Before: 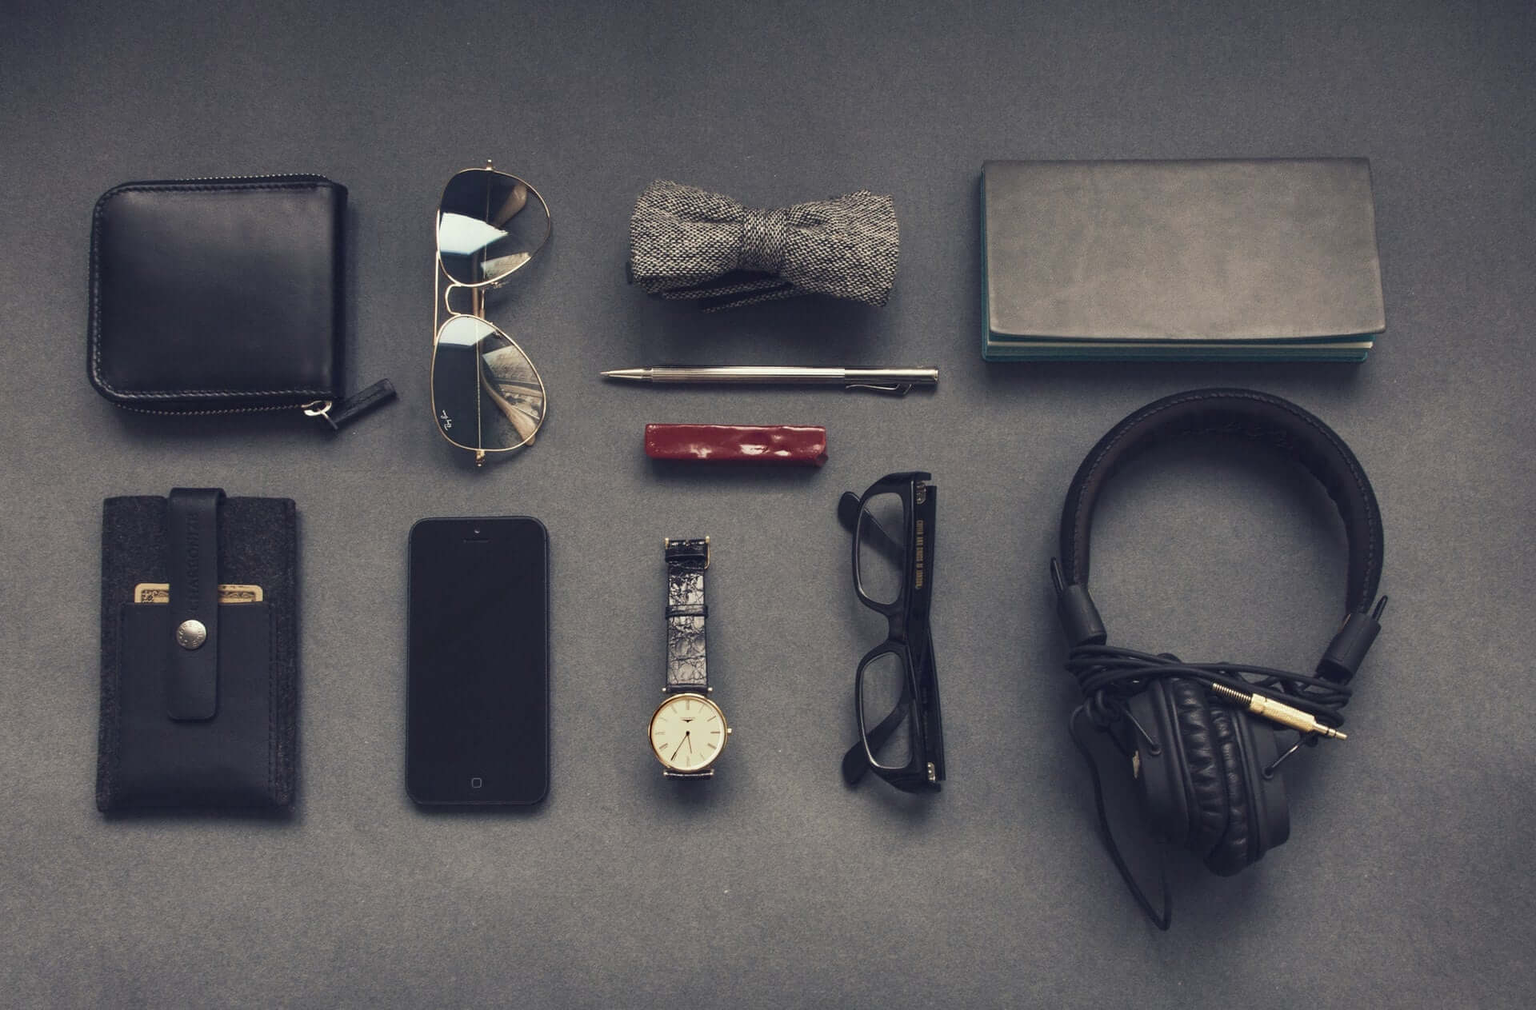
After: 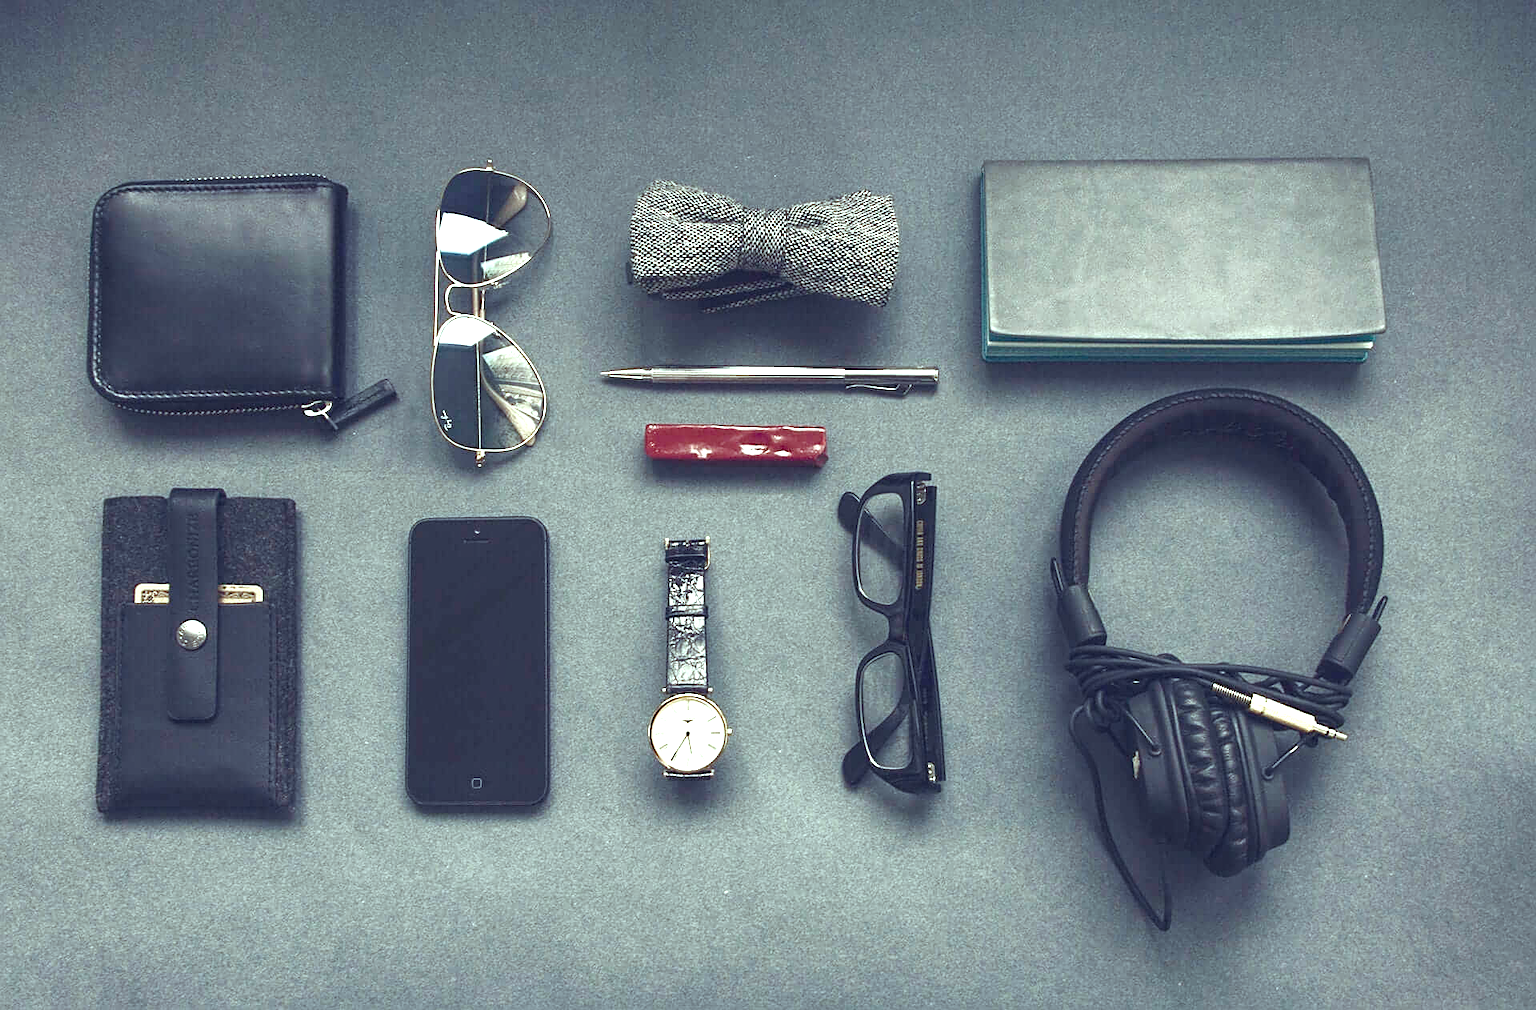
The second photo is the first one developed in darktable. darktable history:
exposure: black level correction 0, exposure 1.2 EV, compensate highlight preservation false
sharpen: on, module defaults
local contrast: highlights 103%, shadows 99%, detail 120%, midtone range 0.2
color balance rgb: highlights gain › chroma 4.127%, highlights gain › hue 203.12°, perceptual saturation grading › global saturation 20%, perceptual saturation grading › highlights -49.972%, perceptual saturation grading › shadows 25.696%
